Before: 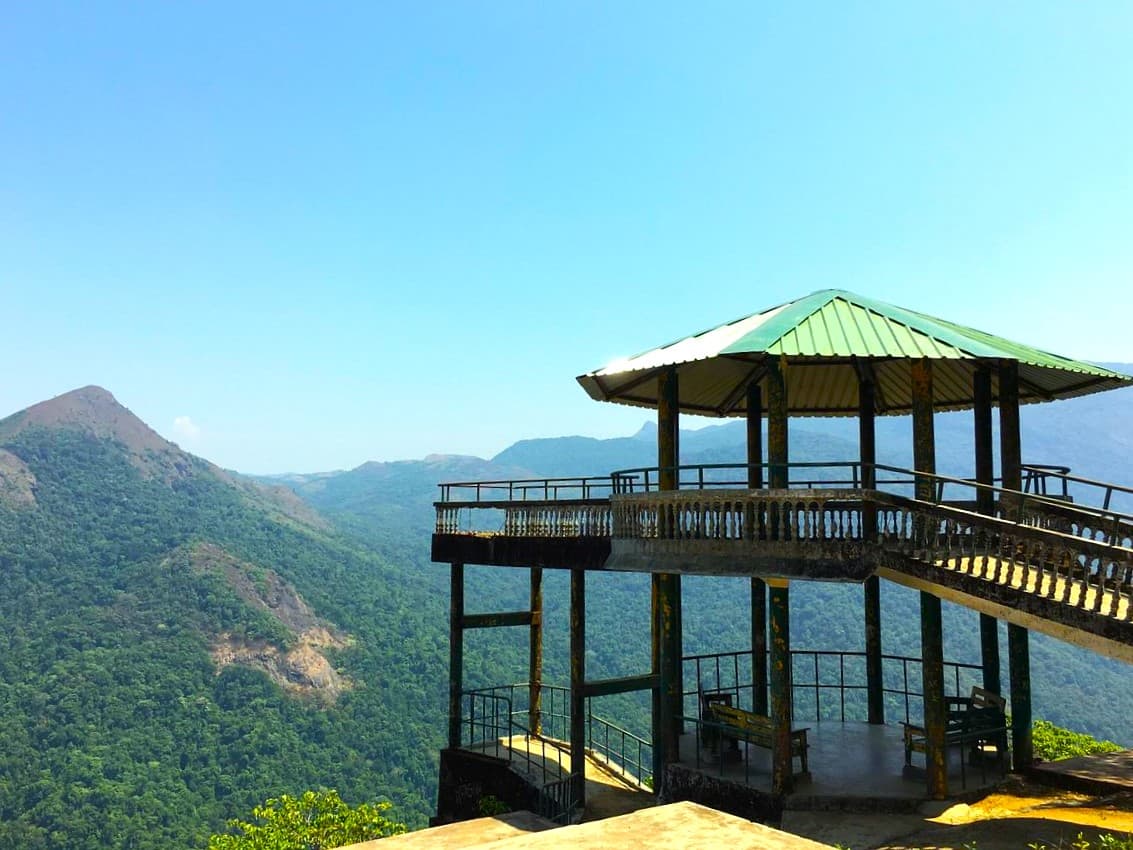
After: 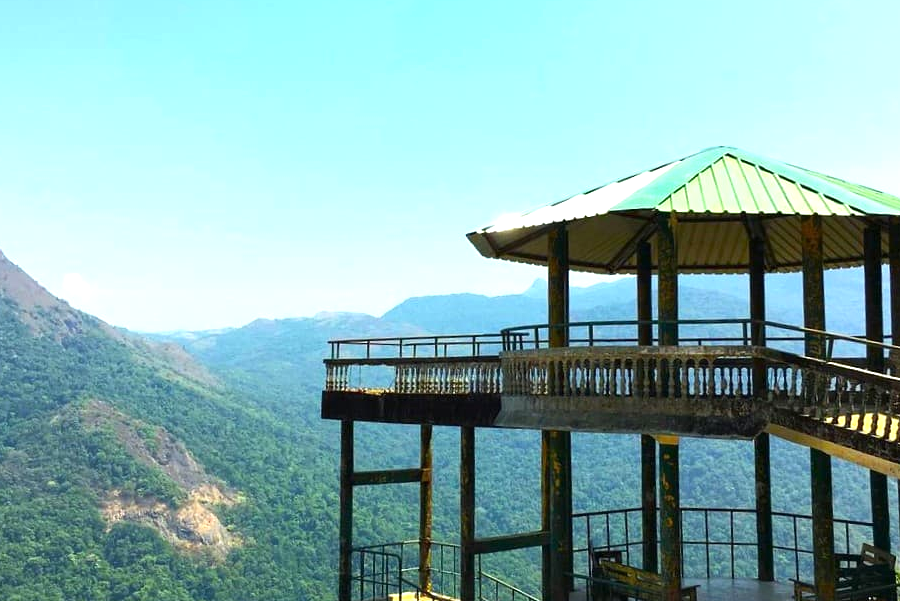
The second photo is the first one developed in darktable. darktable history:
crop: left 9.712%, top 16.928%, right 10.845%, bottom 12.332%
exposure: exposure 0.564 EV, compensate highlight preservation false
shadows and highlights: shadows 20.55, highlights -20.99, soften with gaussian
